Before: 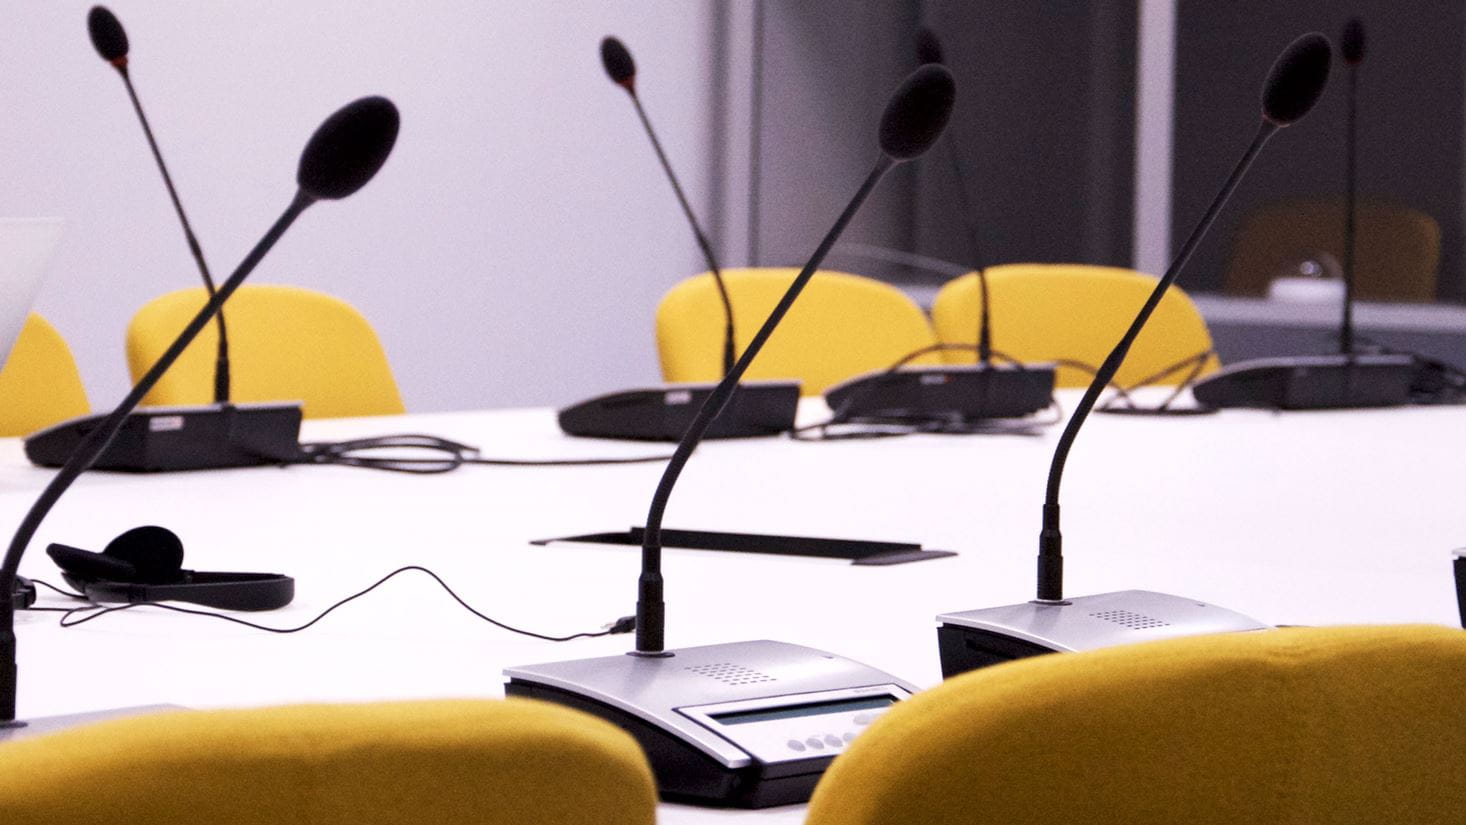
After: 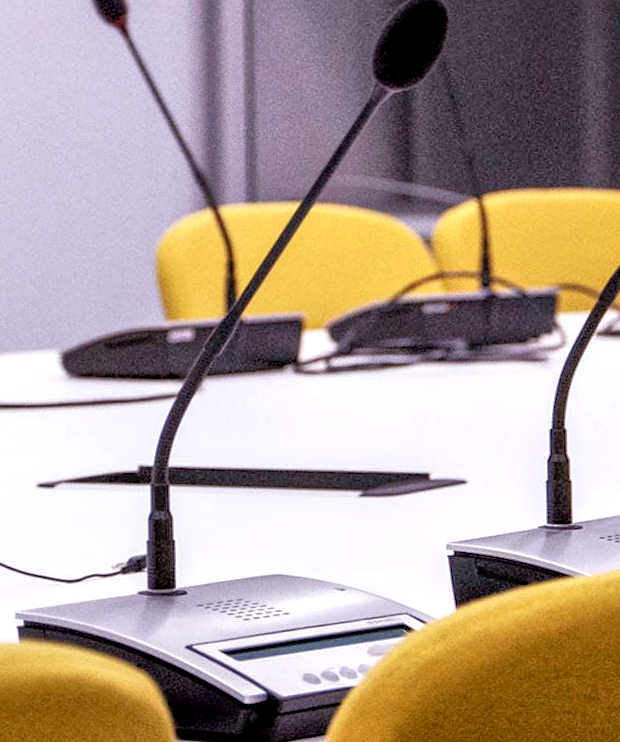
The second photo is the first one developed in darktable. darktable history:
exposure: exposure -0.048 EV, compensate highlight preservation false
tone equalizer: -7 EV 0.15 EV, -6 EV 0.6 EV, -5 EV 1.15 EV, -4 EV 1.33 EV, -3 EV 1.15 EV, -2 EV 0.6 EV, -1 EV 0.15 EV, mask exposure compensation -0.5 EV
white balance: red 0.986, blue 1.01
crop: left 33.452%, top 6.025%, right 23.155%
sharpen: amount 0.2
rotate and perspective: rotation -2°, crop left 0.022, crop right 0.978, crop top 0.049, crop bottom 0.951
local contrast: detail 150%
